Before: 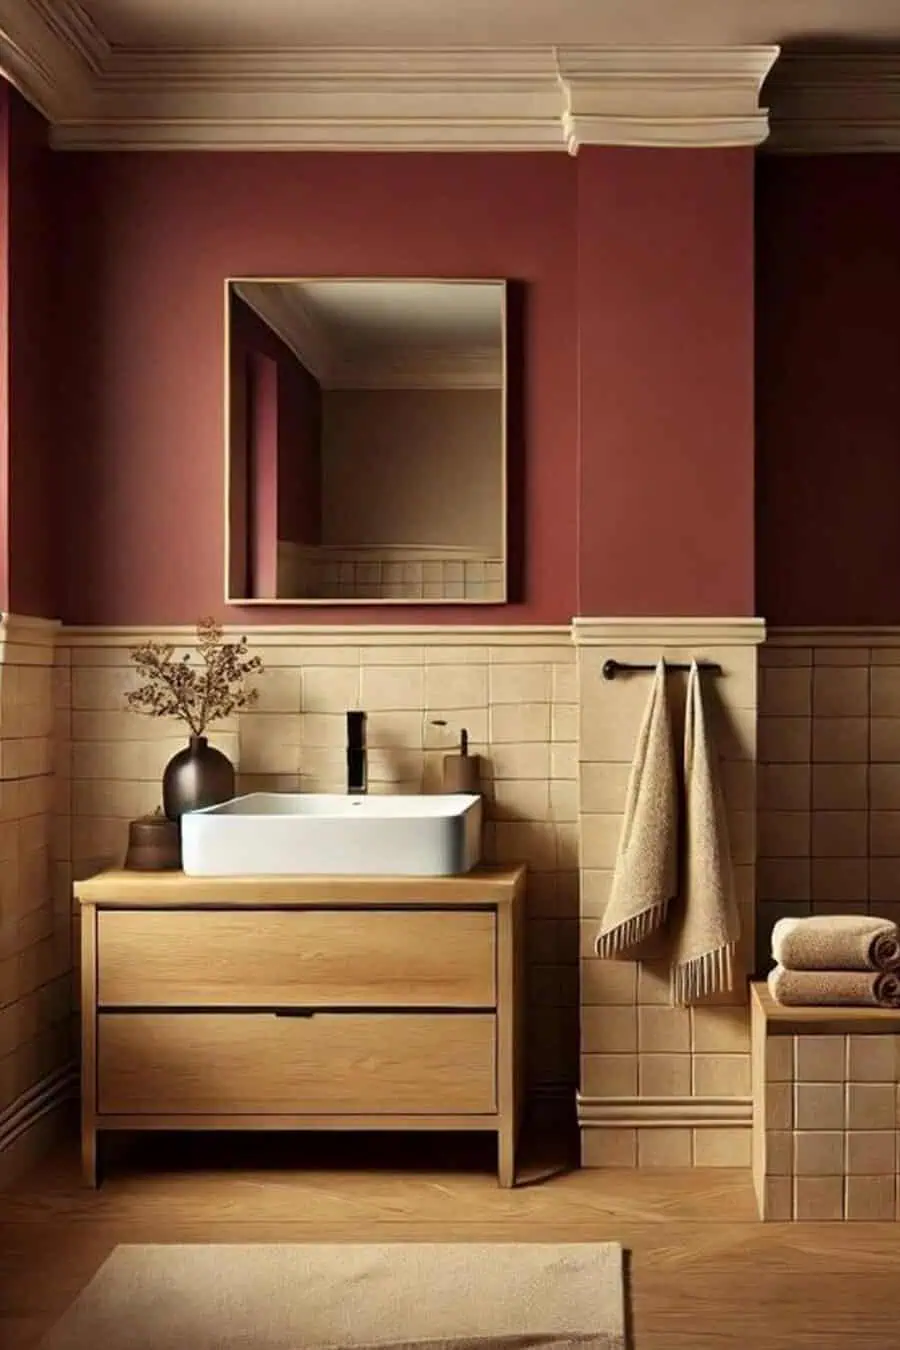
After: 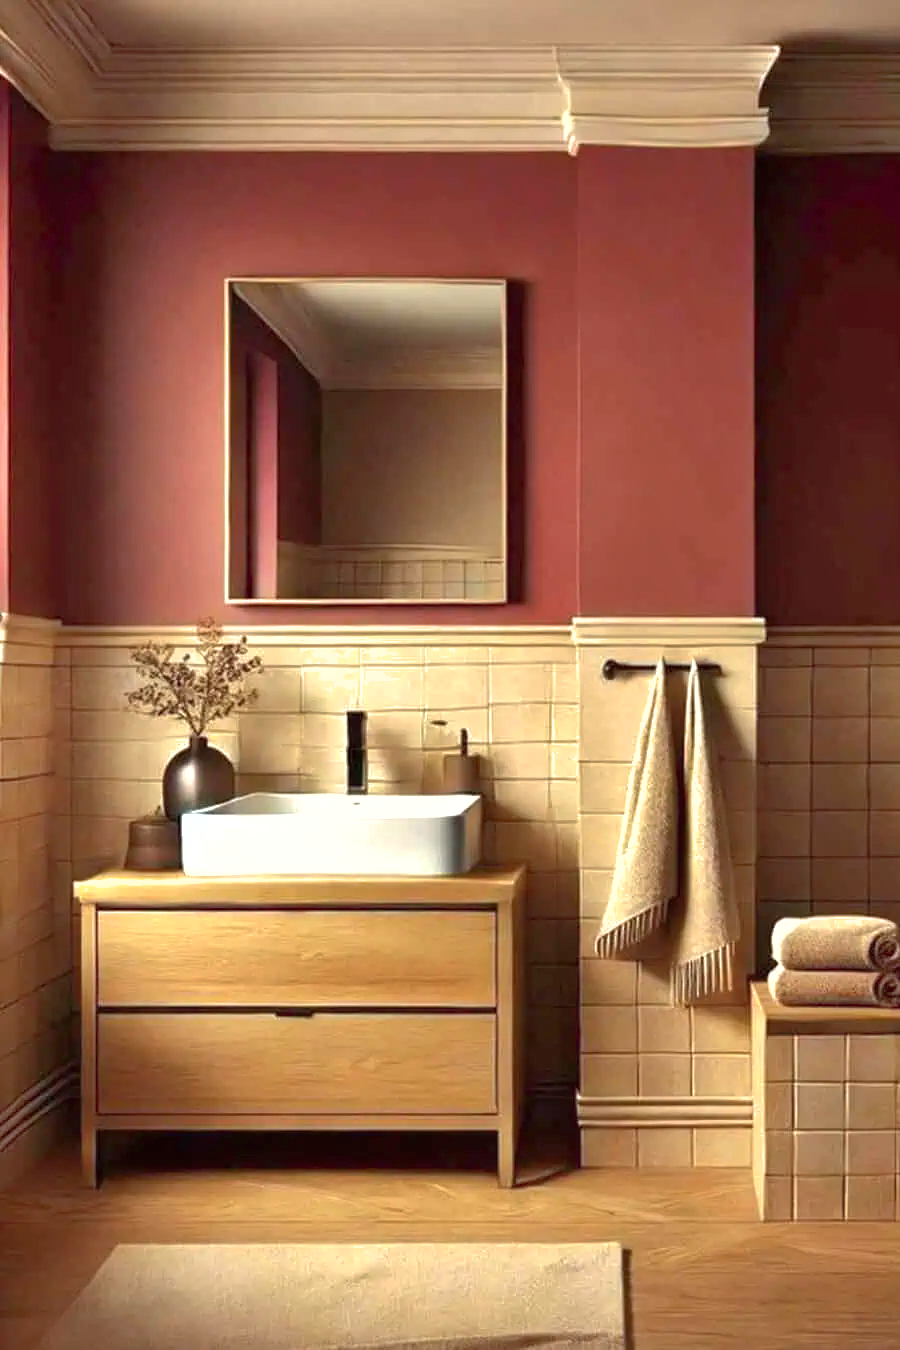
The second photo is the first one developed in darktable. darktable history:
exposure: black level correction 0, exposure 0.685 EV, compensate highlight preservation false
shadows and highlights: on, module defaults
